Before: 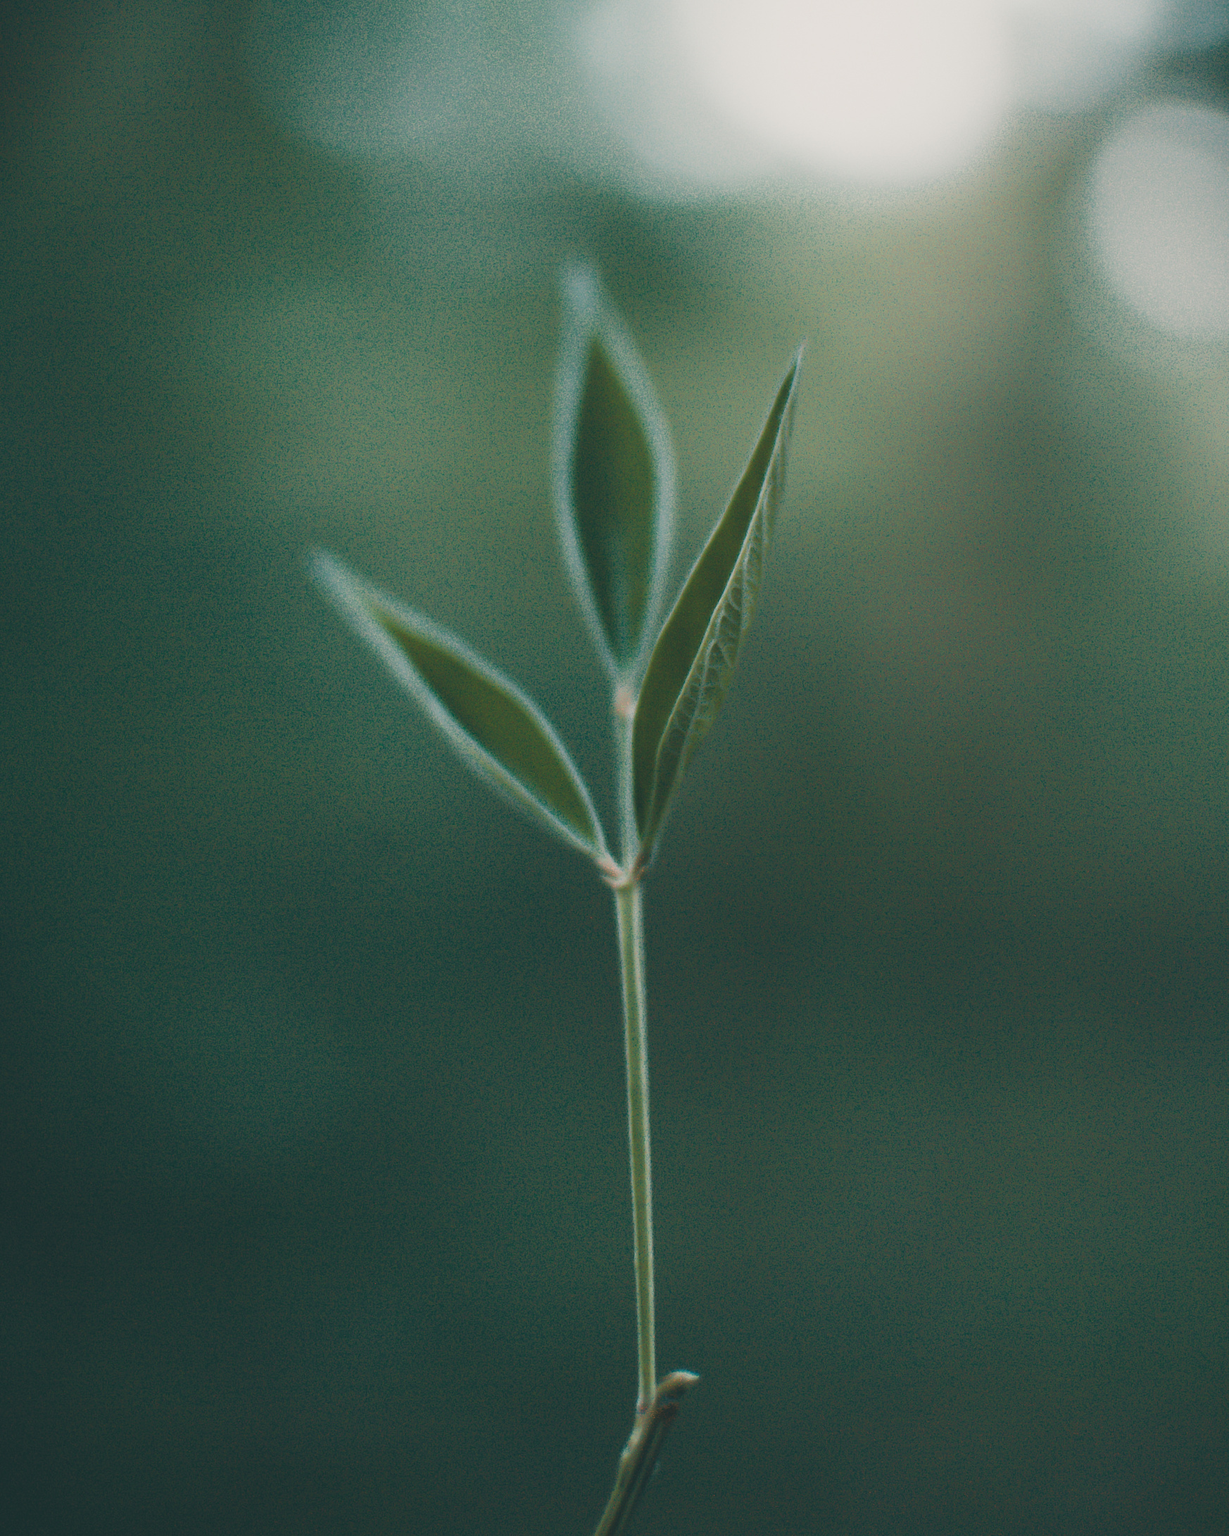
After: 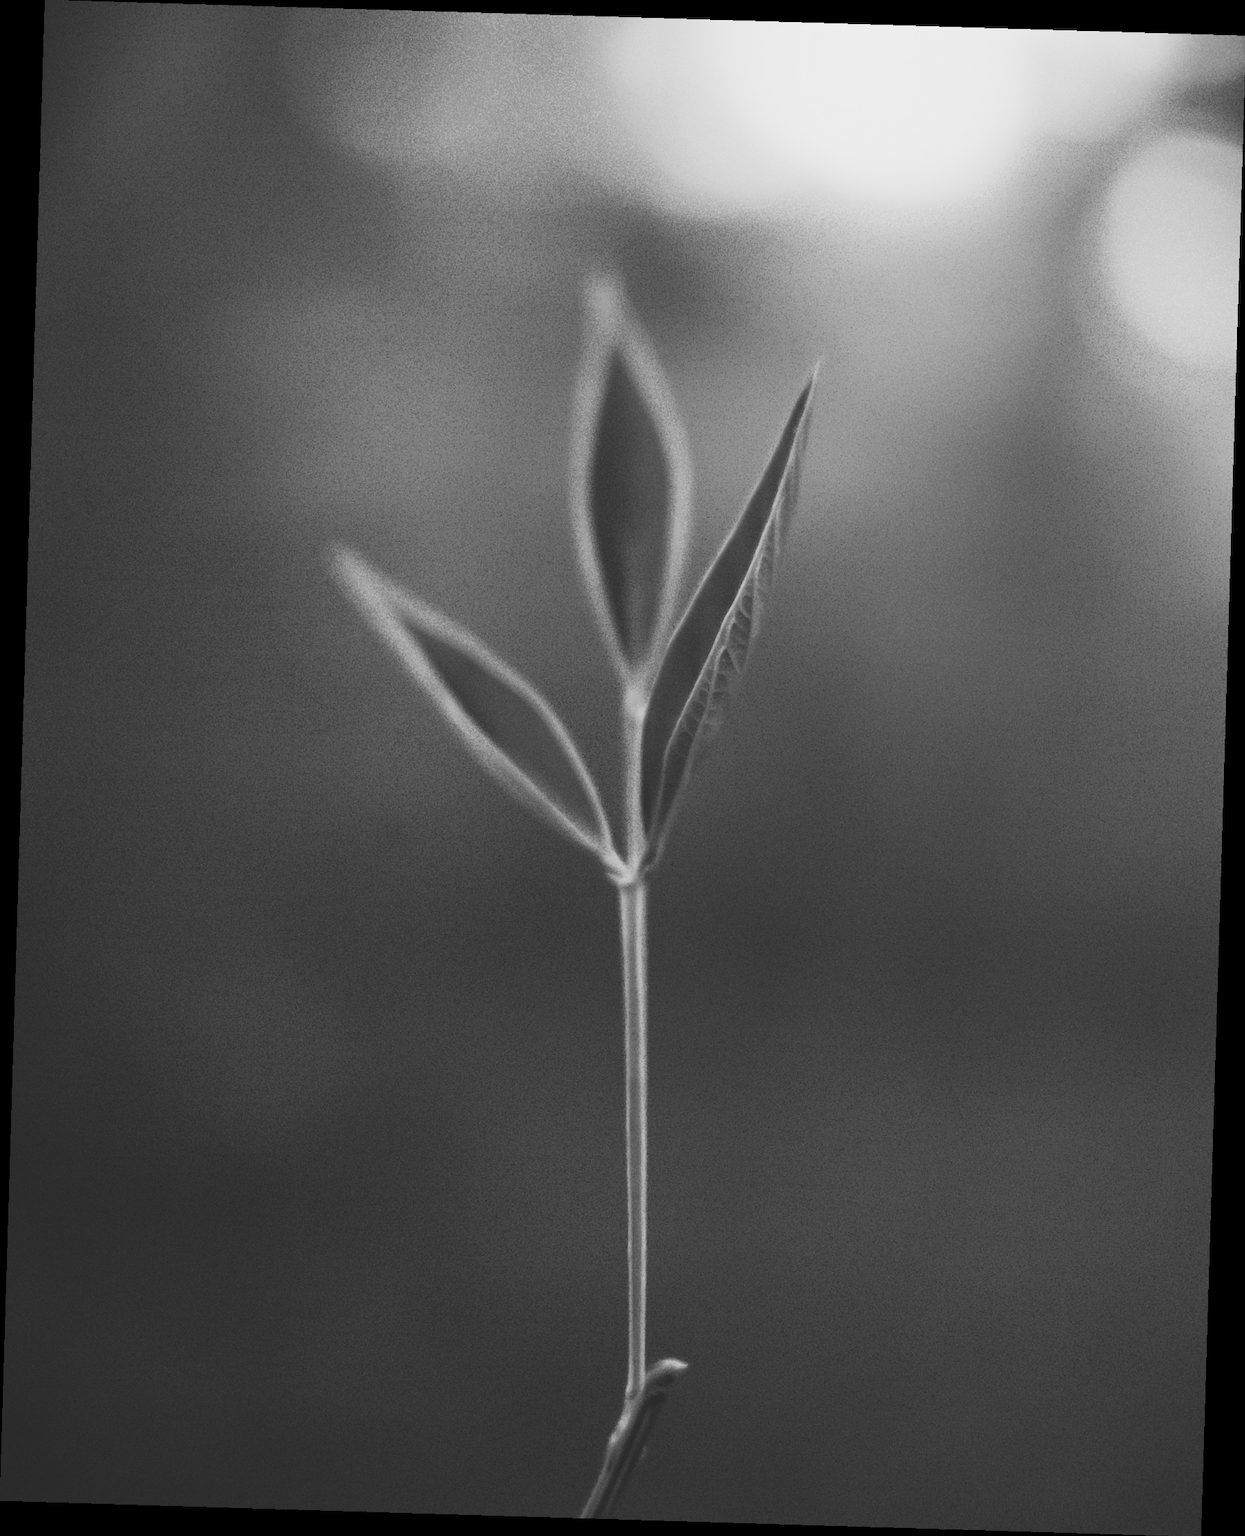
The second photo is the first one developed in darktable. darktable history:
monochrome: a 0, b 0, size 0.5, highlights 0.57
rotate and perspective: rotation 1.72°, automatic cropping off
tone curve: curves: ch0 [(0, 0) (0.003, 0.072) (0.011, 0.077) (0.025, 0.082) (0.044, 0.094) (0.069, 0.106) (0.1, 0.125) (0.136, 0.145) (0.177, 0.173) (0.224, 0.216) (0.277, 0.281) (0.335, 0.356) (0.399, 0.436) (0.468, 0.53) (0.543, 0.629) (0.623, 0.724) (0.709, 0.808) (0.801, 0.88) (0.898, 0.941) (1, 1)], preserve colors none
white balance: red 1.009, blue 0.985
